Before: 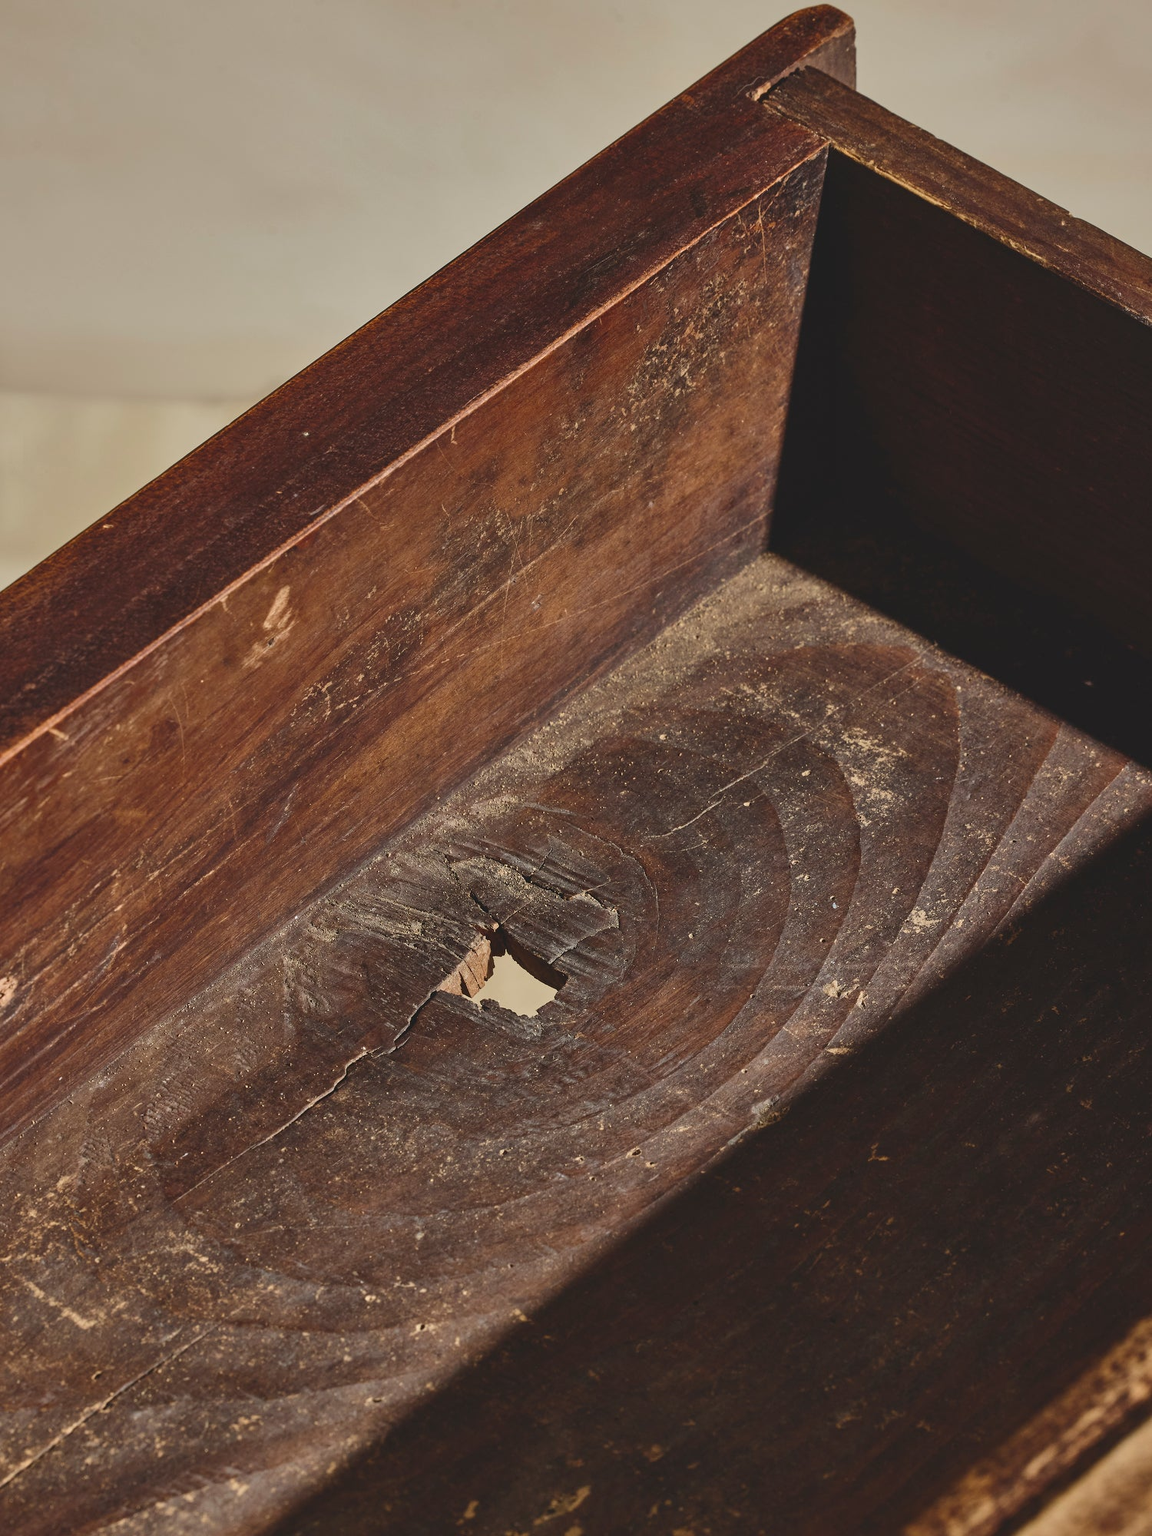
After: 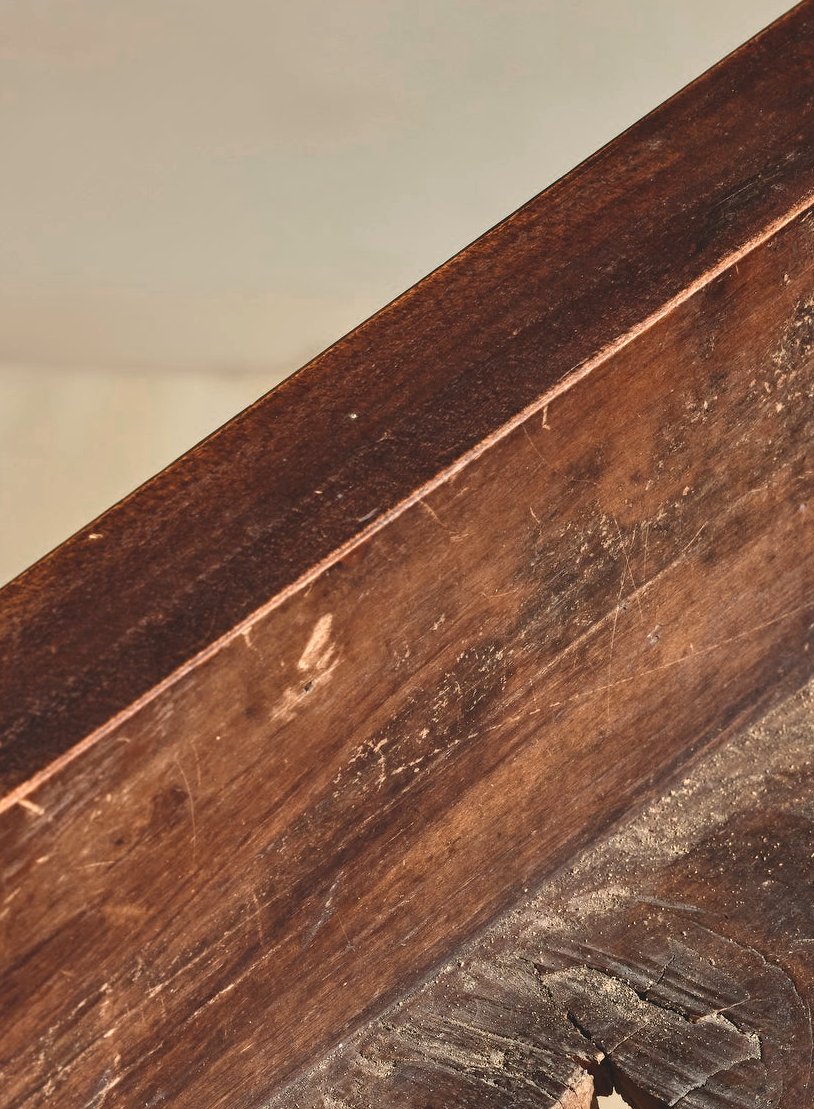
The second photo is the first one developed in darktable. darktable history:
crop and rotate: left 3.026%, top 7.493%, right 42.703%, bottom 37.048%
color zones: curves: ch0 [(0.018, 0.548) (0.197, 0.654) (0.425, 0.447) (0.605, 0.658) (0.732, 0.579)]; ch1 [(0.105, 0.531) (0.224, 0.531) (0.386, 0.39) (0.618, 0.456) (0.732, 0.456) (0.956, 0.421)]; ch2 [(0.039, 0.583) (0.215, 0.465) (0.399, 0.544) (0.465, 0.548) (0.614, 0.447) (0.724, 0.43) (0.882, 0.623) (0.956, 0.632)]
